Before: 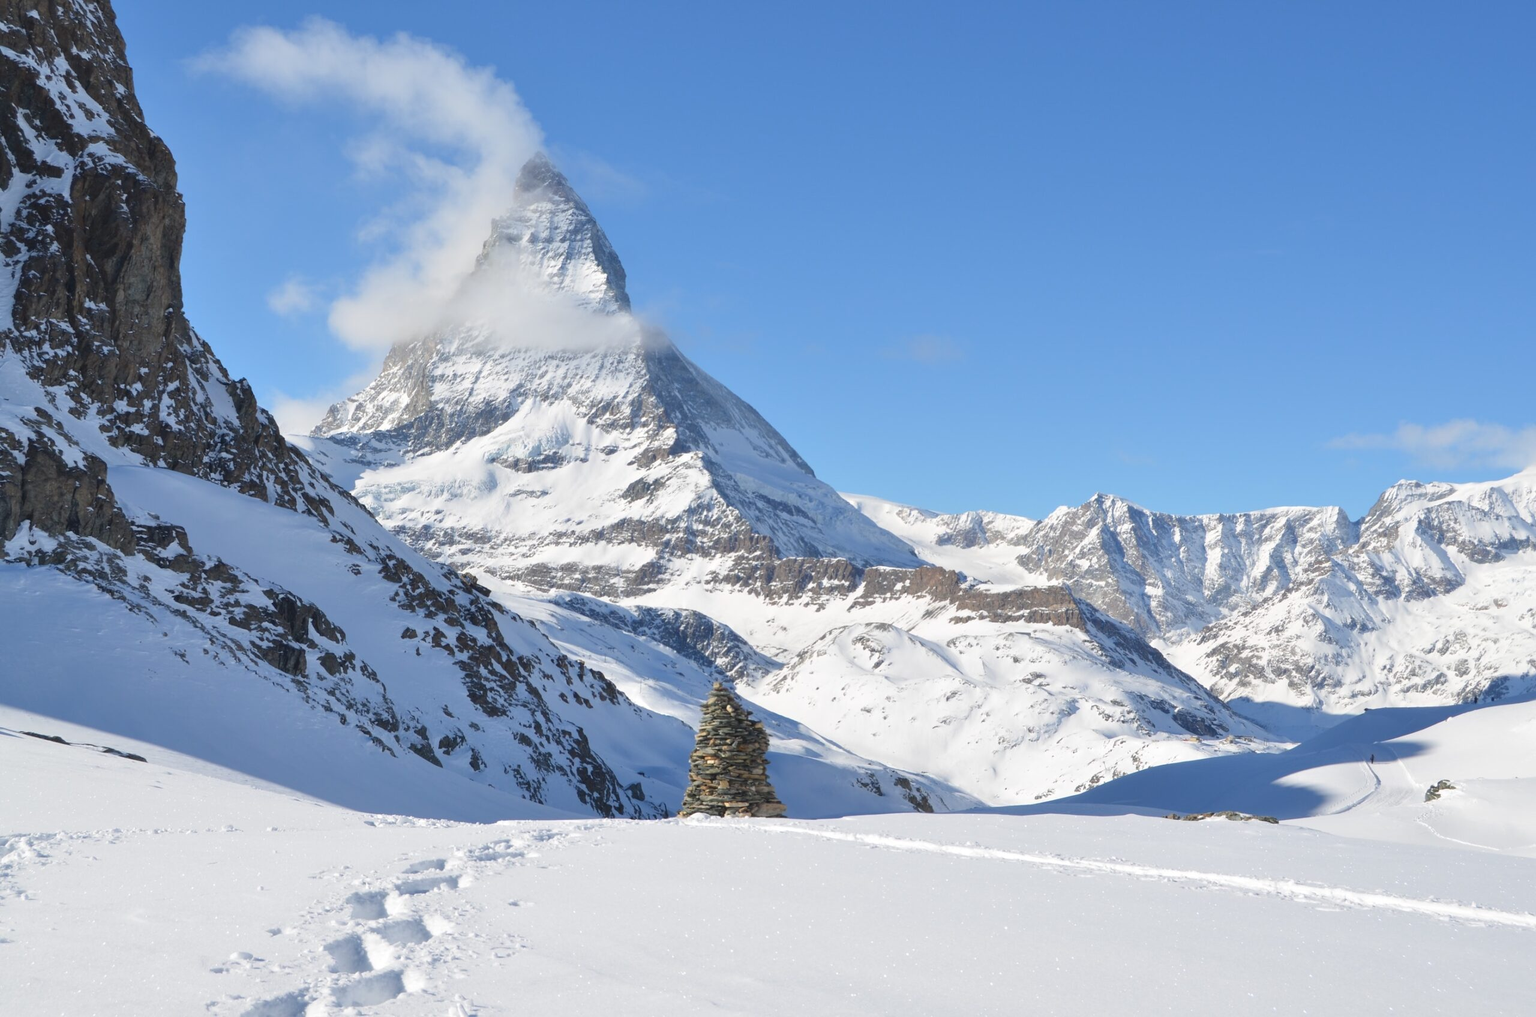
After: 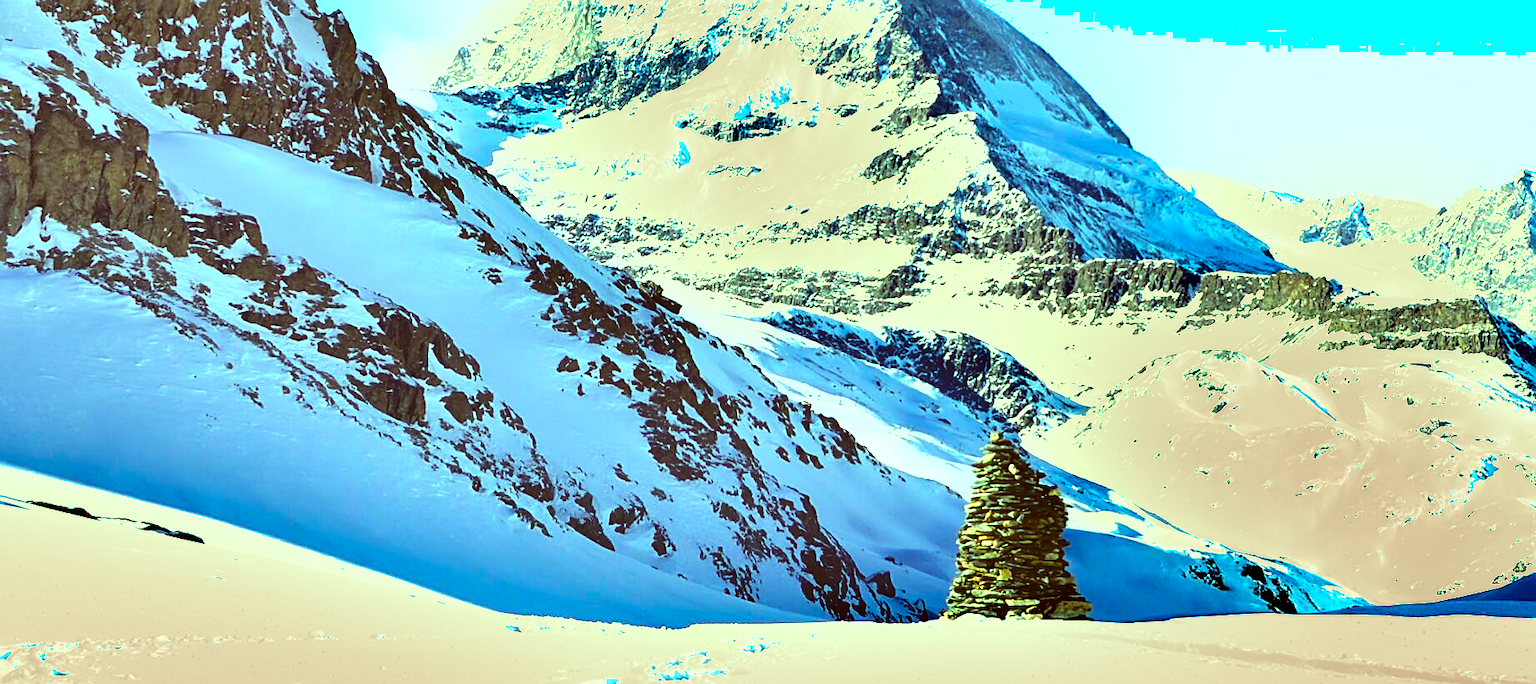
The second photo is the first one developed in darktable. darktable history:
crop: top 36.498%, right 27.964%, bottom 14.995%
shadows and highlights: soften with gaussian
exposure: black level correction 0, exposure 1.125 EV, compensate exposure bias true, compensate highlight preservation false
sharpen: amount 0.6
color balance rgb: linear chroma grading › global chroma 15%, perceptual saturation grading › global saturation 30%
color balance: mode lift, gamma, gain (sRGB), lift [0.997, 0.979, 1.021, 1.011], gamma [1, 1.084, 0.916, 0.998], gain [1, 0.87, 1.13, 1.101], contrast 4.55%, contrast fulcrum 38.24%, output saturation 104.09%
color correction: highlights a* 1.12, highlights b* 24.26, shadows a* 15.58, shadows b* 24.26
